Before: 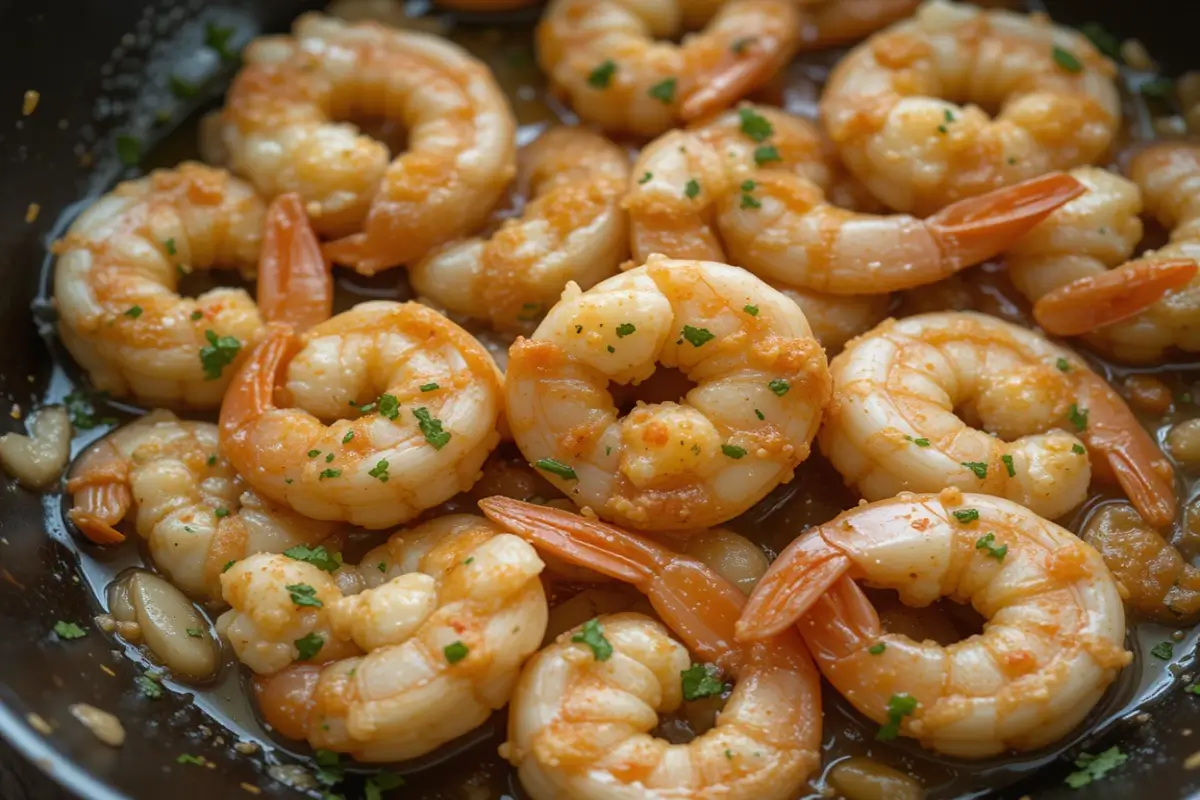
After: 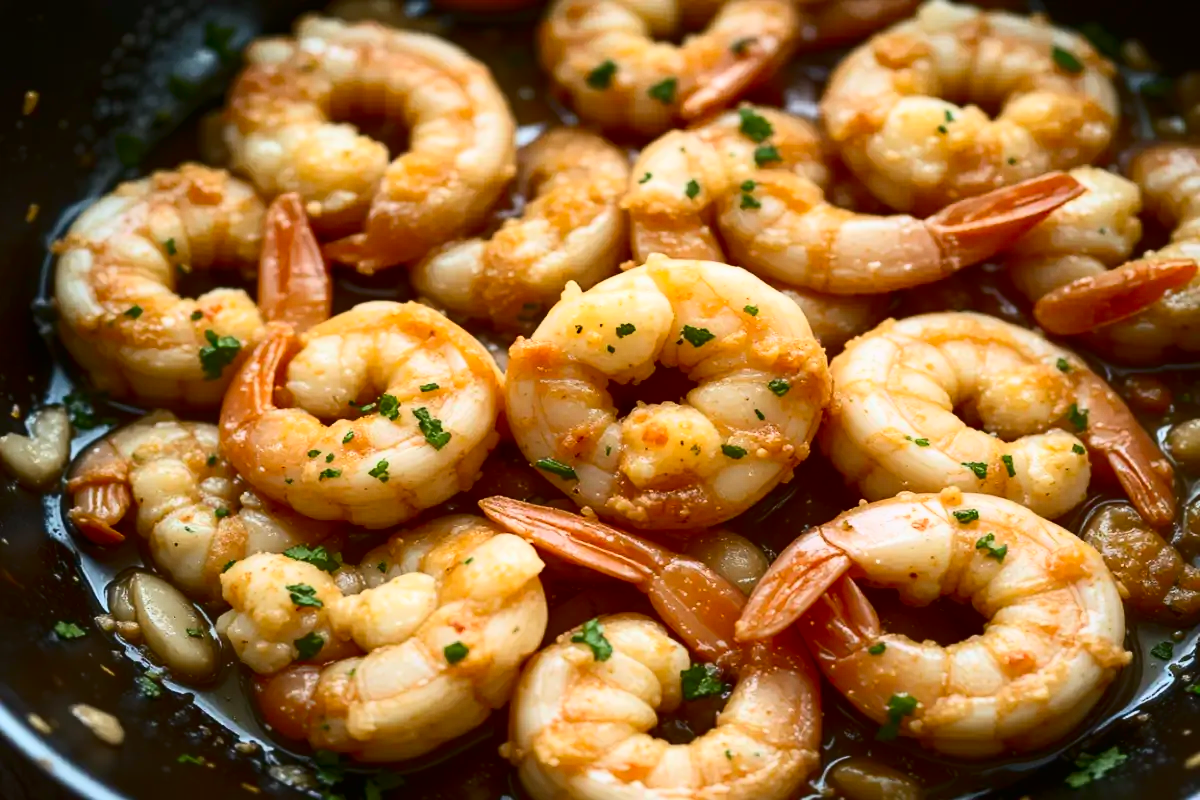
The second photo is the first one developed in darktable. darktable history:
contrast brightness saturation: contrast 0.415, brightness 0.051, saturation 0.257
